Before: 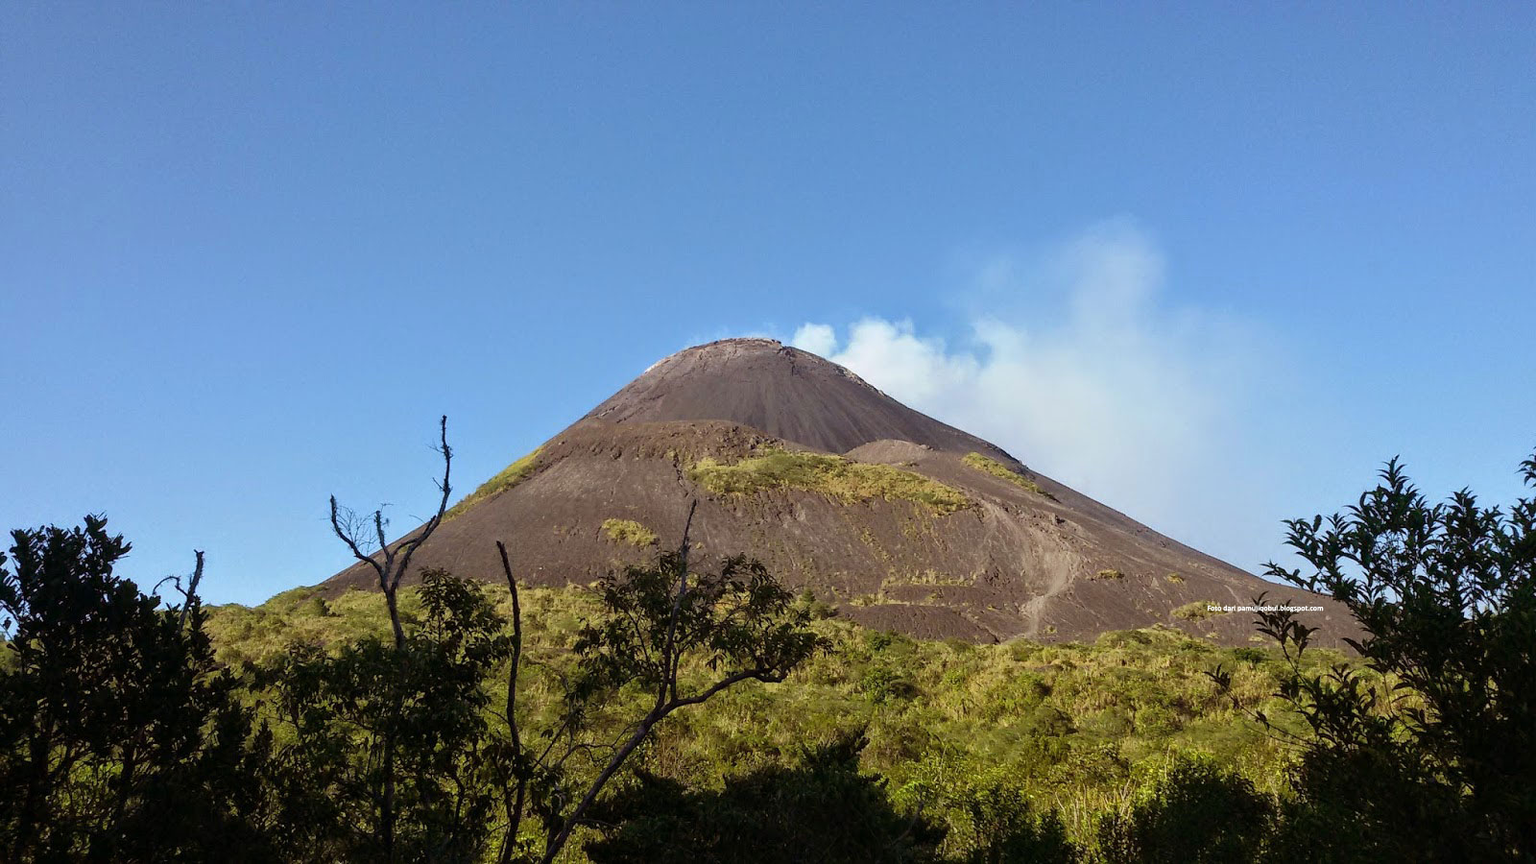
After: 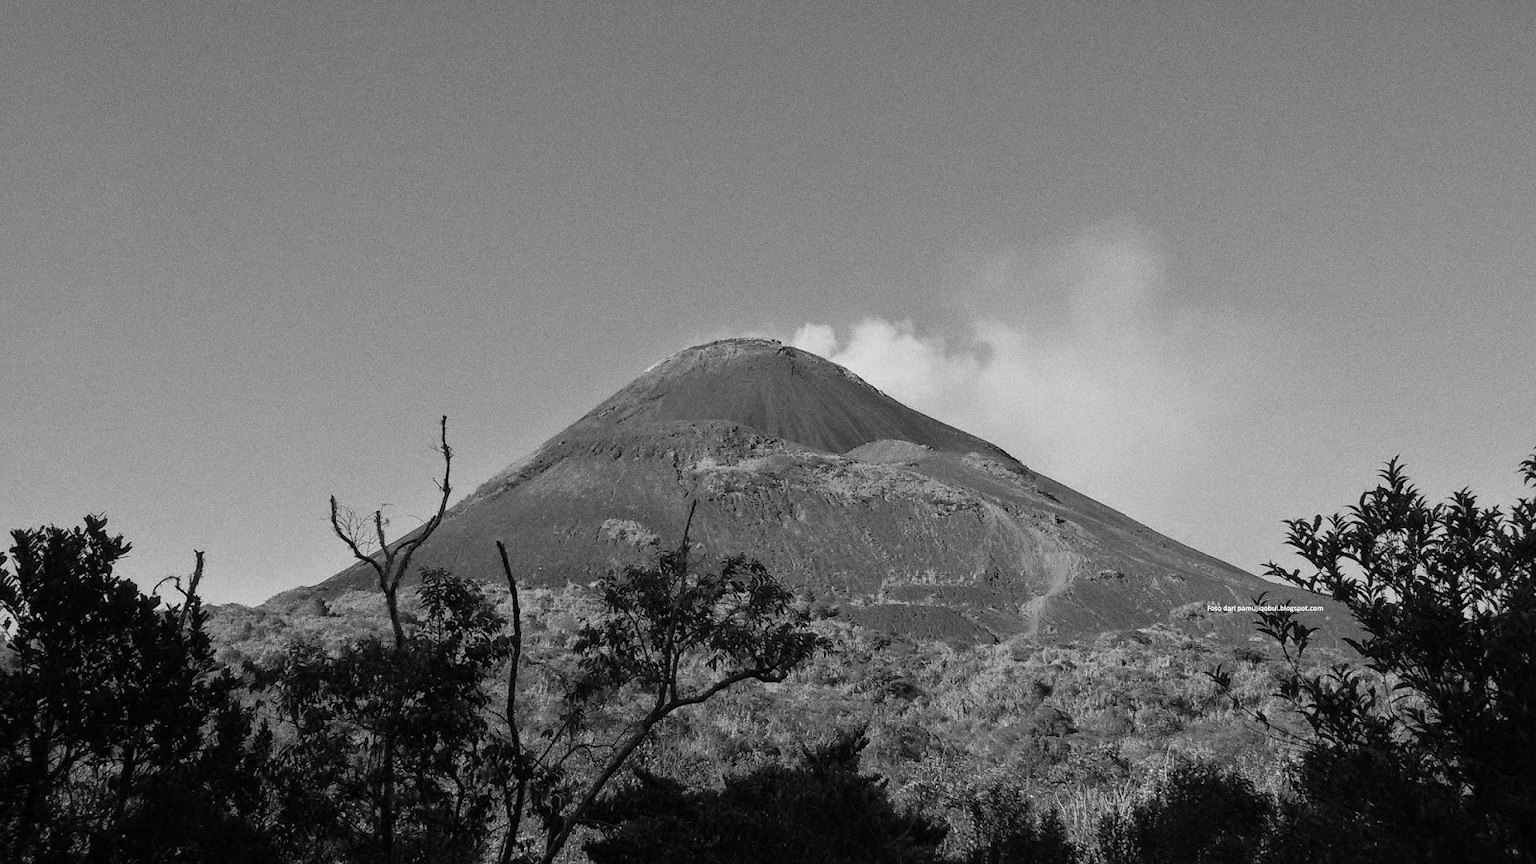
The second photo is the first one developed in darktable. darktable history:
monochrome: a 30.25, b 92.03
grain: strength 26%
white balance: red 0.924, blue 1.095
